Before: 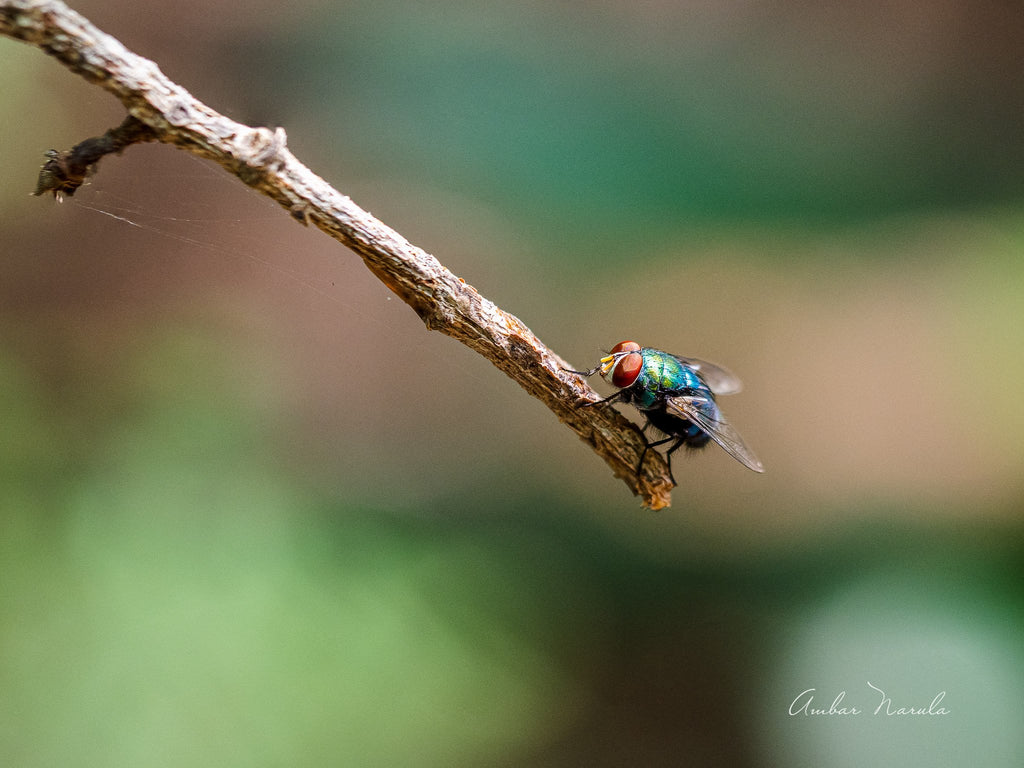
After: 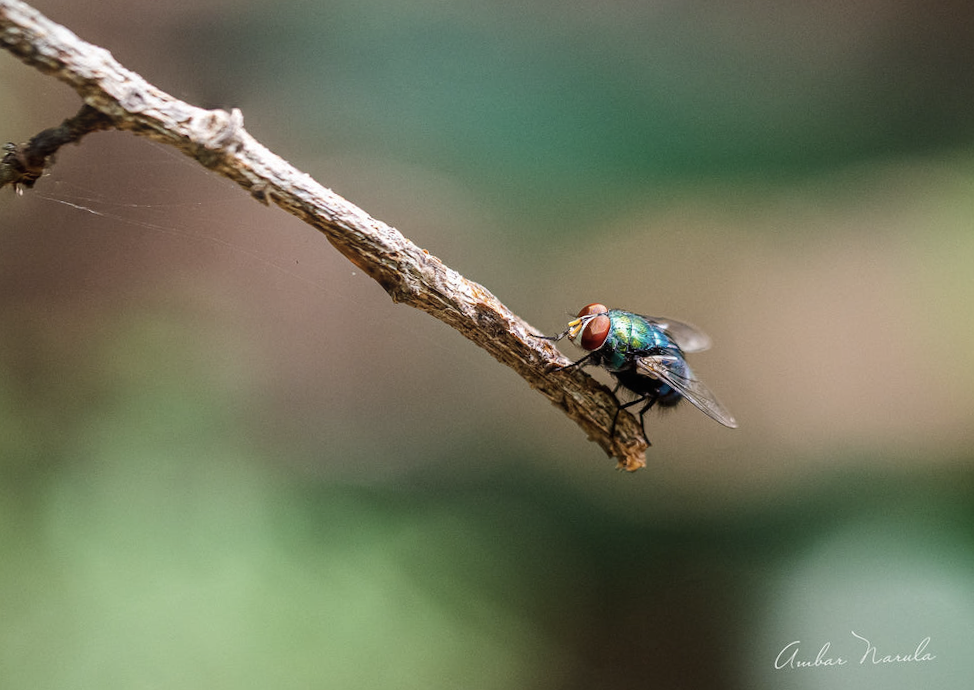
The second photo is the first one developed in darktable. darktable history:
rotate and perspective: rotation -3°, crop left 0.031, crop right 0.968, crop top 0.07, crop bottom 0.93
bloom: size 15%, threshold 97%, strength 7%
crop: left 1.743%, right 0.268%, bottom 2.011%
contrast brightness saturation: contrast 0.06, brightness -0.01, saturation -0.23
